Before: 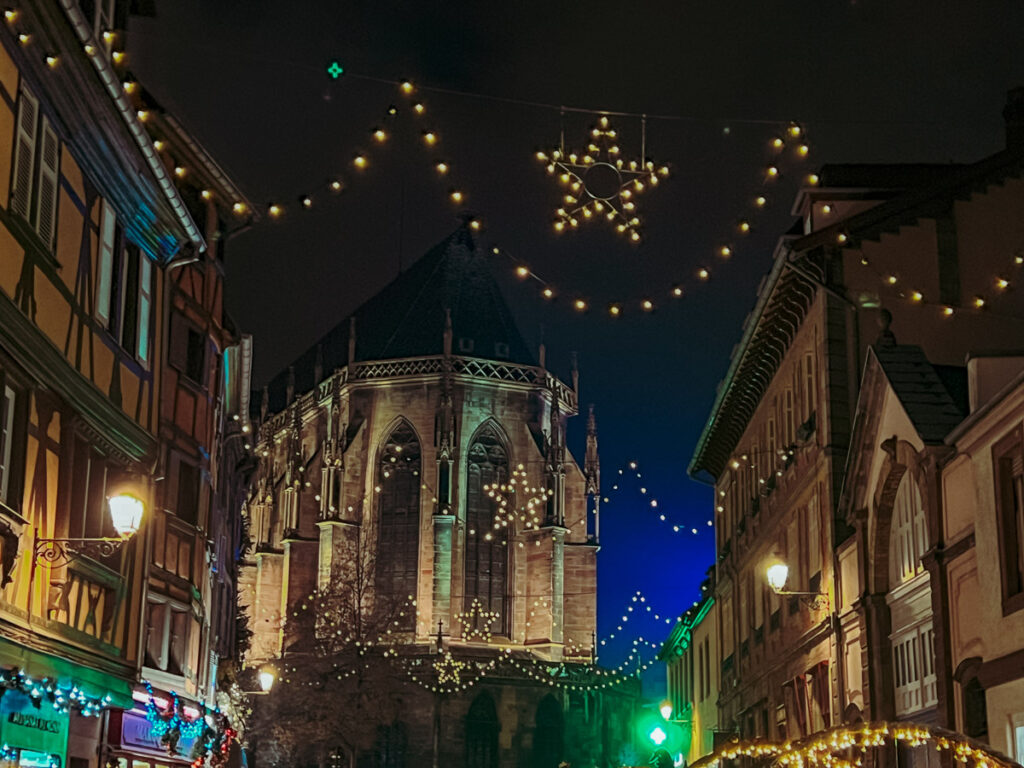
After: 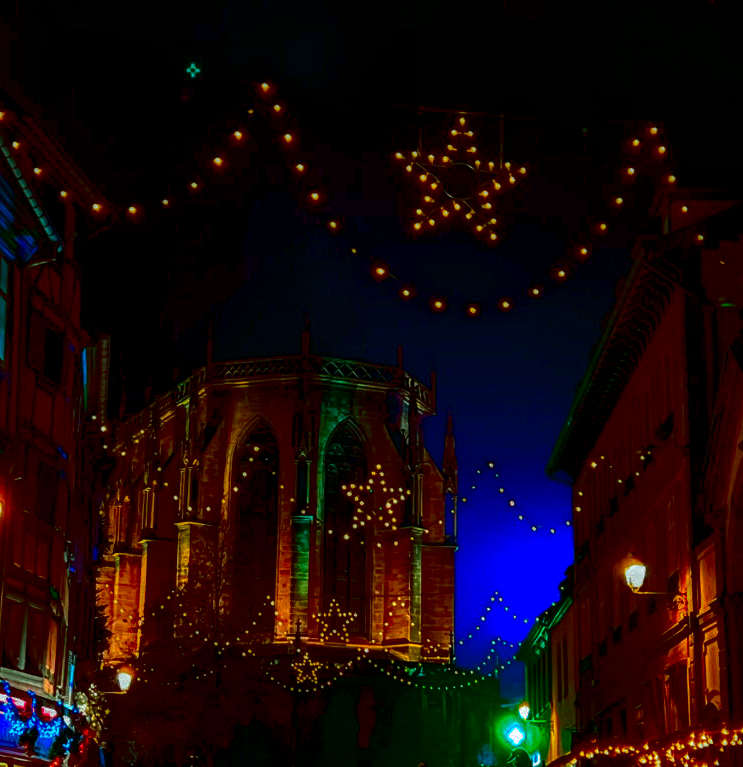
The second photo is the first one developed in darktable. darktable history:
color balance rgb: linear chroma grading › shadows -29.678%, linear chroma grading › global chroma 35.604%, perceptual saturation grading › global saturation 10.188%
contrast brightness saturation: brightness -0.998, saturation 0.991
local contrast: shadows 92%, midtone range 0.496
crop: left 13.9%, top 0%, right 13.477%
exposure: exposure 0.152 EV, compensate highlight preservation false
color zones: curves: ch0 [(0, 0.473) (0.001, 0.473) (0.226, 0.548) (0.4, 0.589) (0.525, 0.54) (0.728, 0.403) (0.999, 0.473) (1, 0.473)]; ch1 [(0, 0.619) (0.001, 0.619) (0.234, 0.388) (0.4, 0.372) (0.528, 0.422) (0.732, 0.53) (0.999, 0.619) (1, 0.619)]; ch2 [(0, 0.547) (0.001, 0.547) (0.226, 0.45) (0.4, 0.525) (0.525, 0.585) (0.8, 0.511) (0.999, 0.547) (1, 0.547)]
